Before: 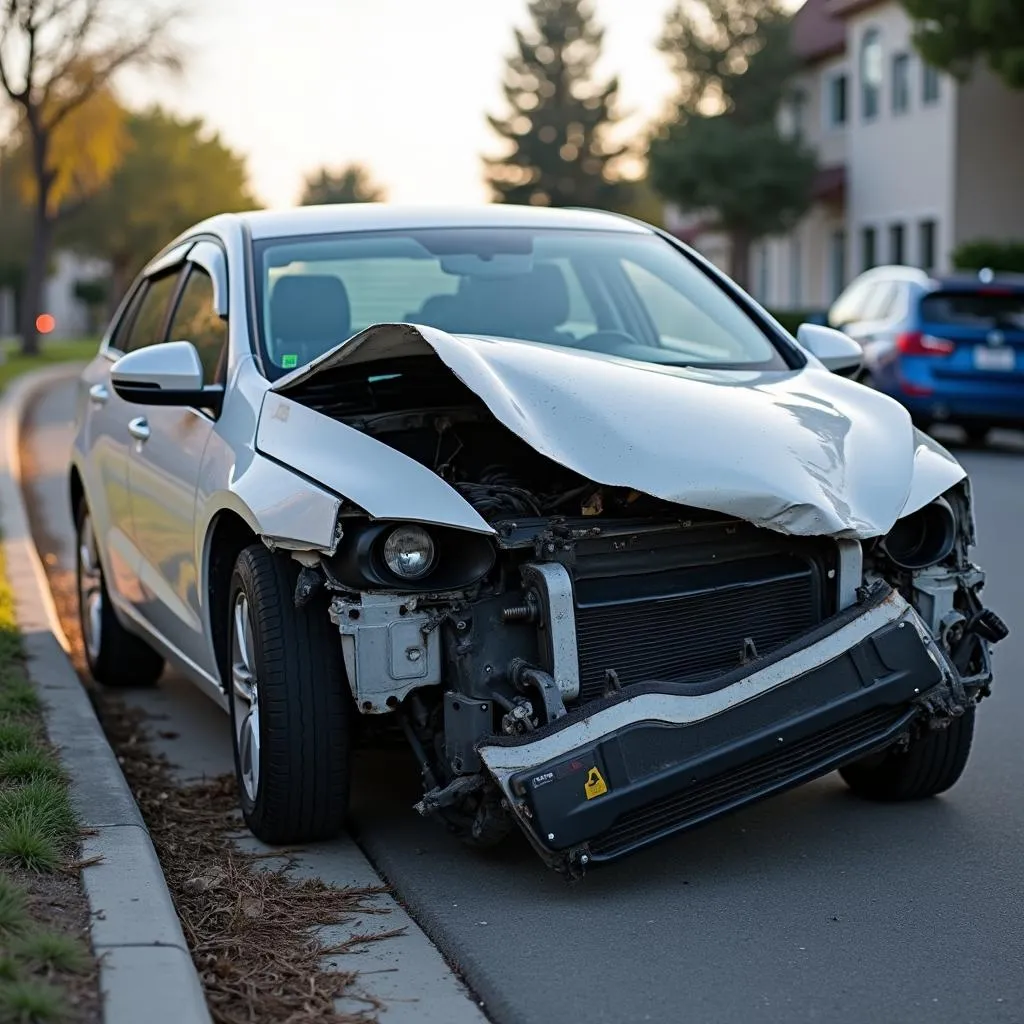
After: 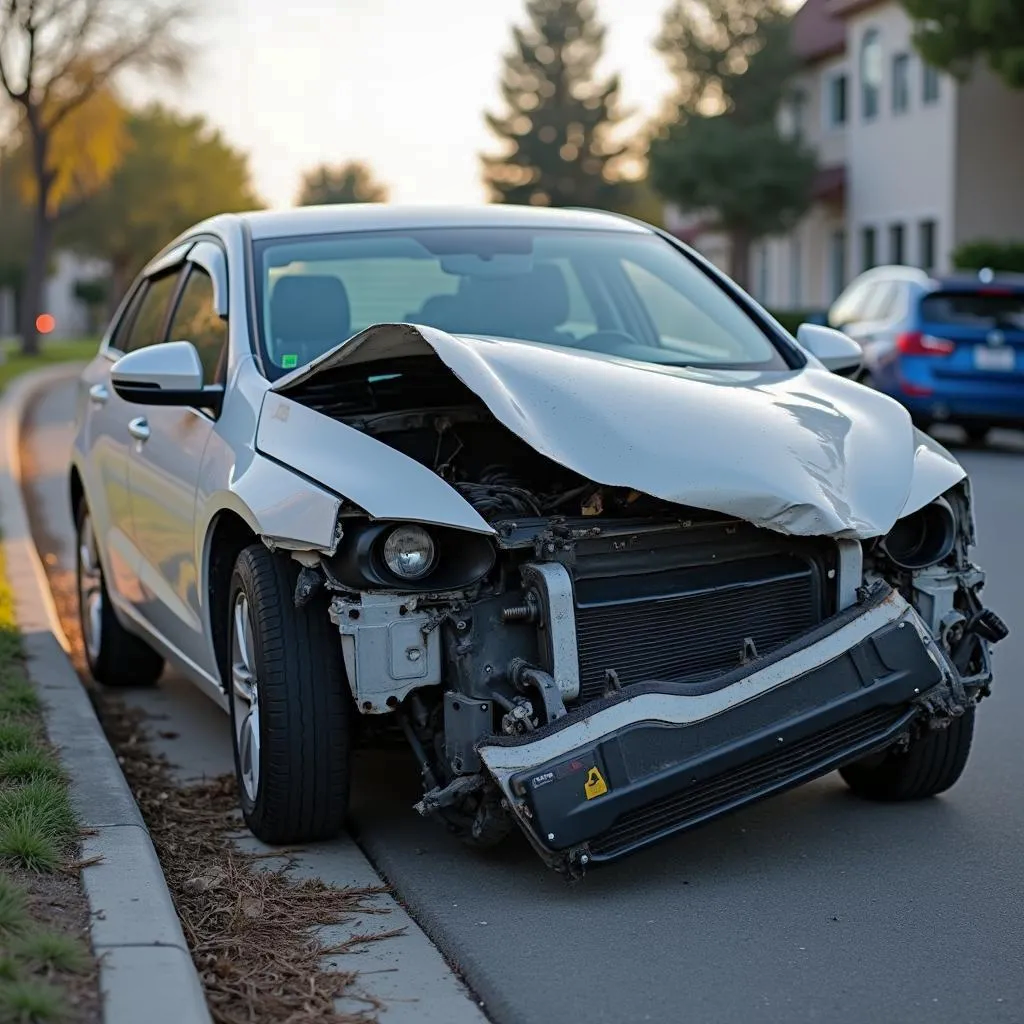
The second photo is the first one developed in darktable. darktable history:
shadows and highlights: shadows 39.54, highlights -59.96
